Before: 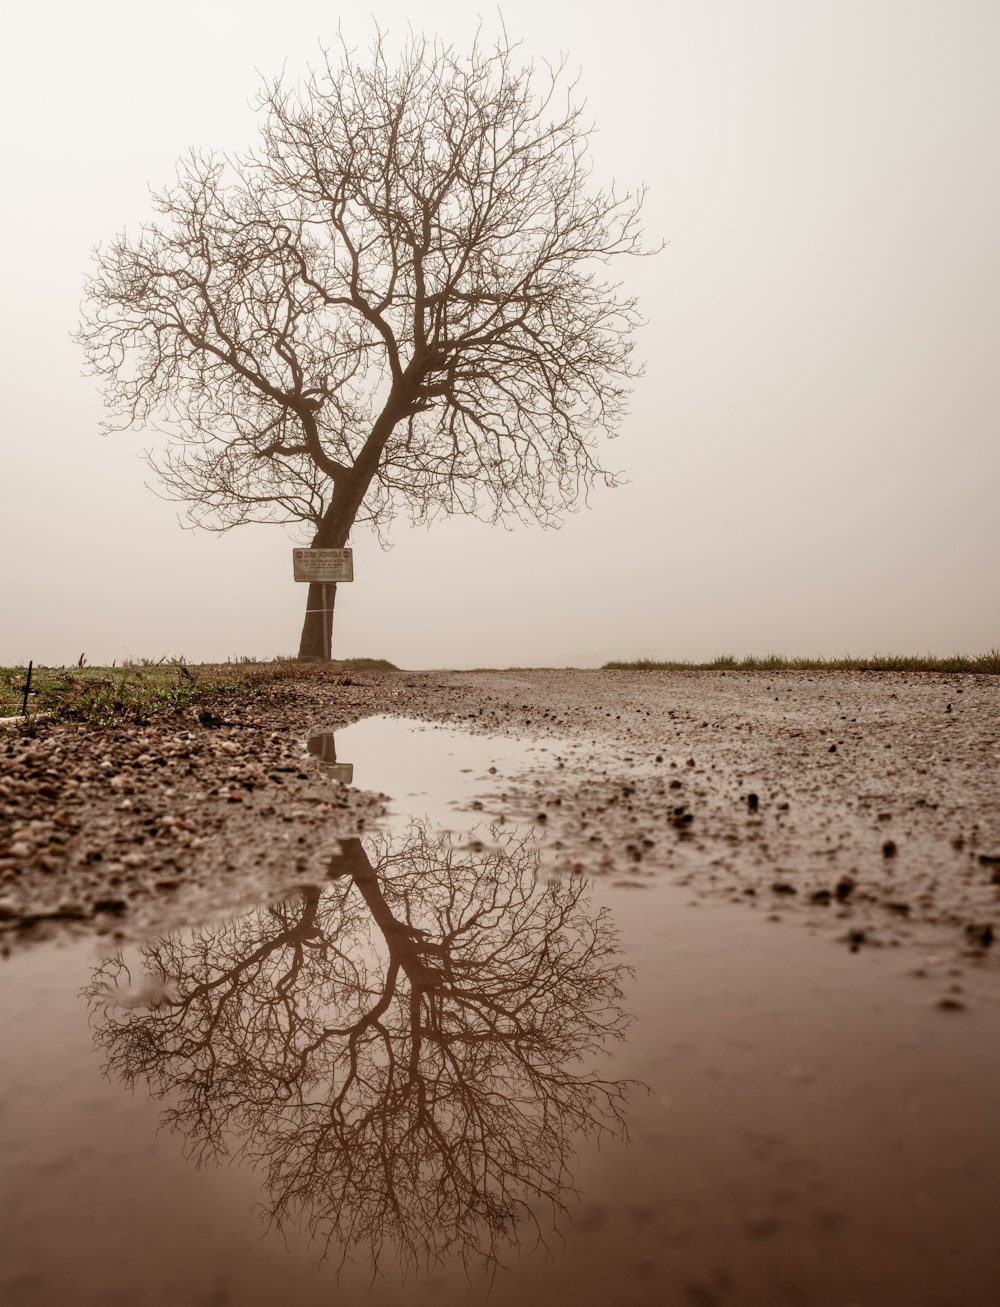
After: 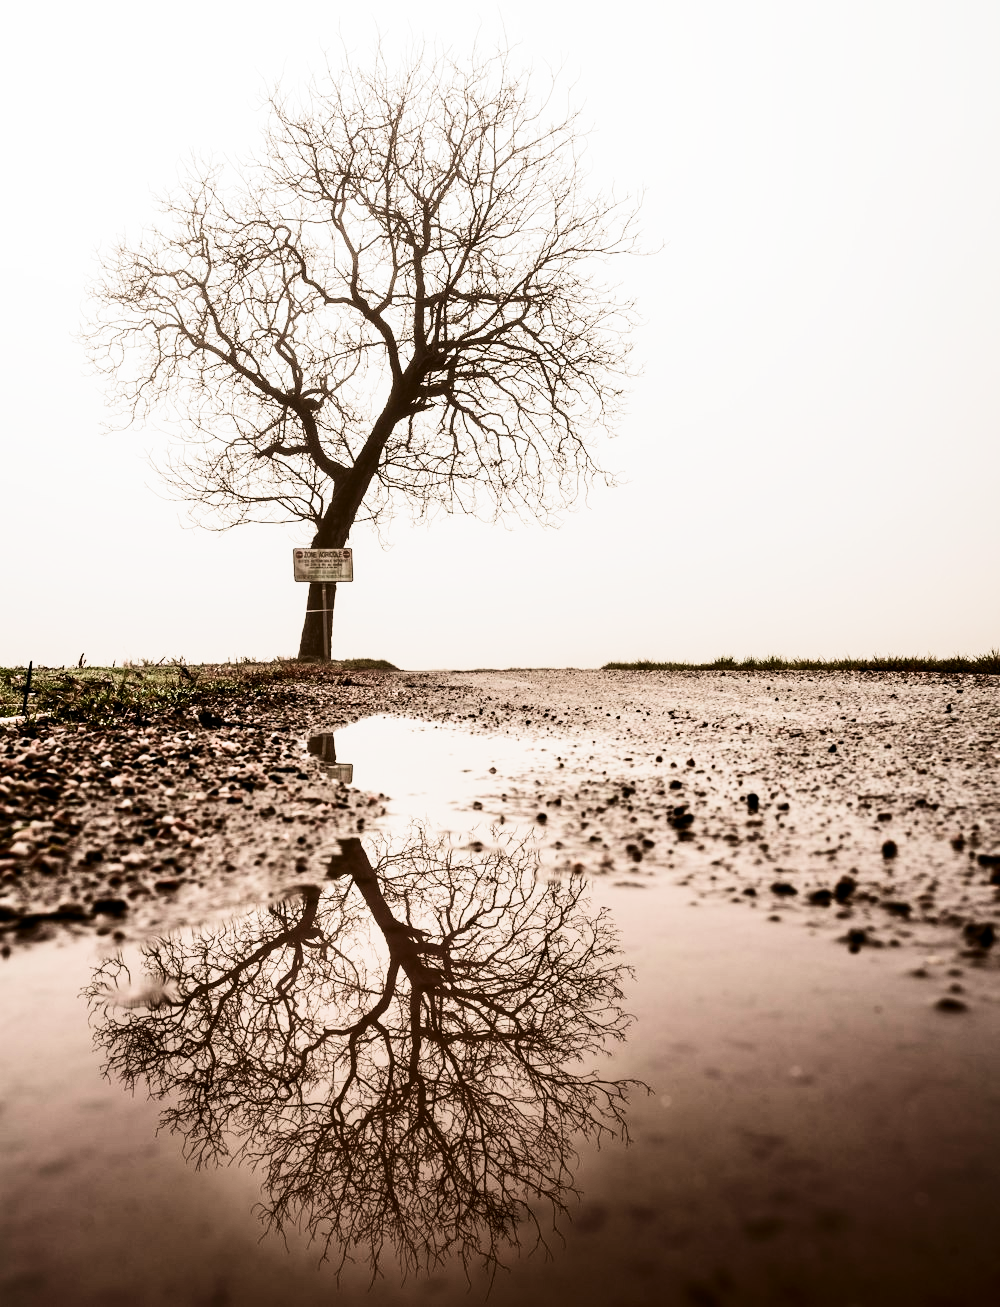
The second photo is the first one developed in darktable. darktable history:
contrast brightness saturation: contrast 0.294
filmic rgb: black relative exposure -5.29 EV, white relative exposure 2.86 EV, threshold 5.95 EV, dynamic range scaling -38.29%, hardness 4, contrast 1.591, highlights saturation mix -0.646%, color science v5 (2021), contrast in shadows safe, contrast in highlights safe, enable highlight reconstruction true
exposure: black level correction 0.001, exposure 0.498 EV, compensate highlight preservation false
